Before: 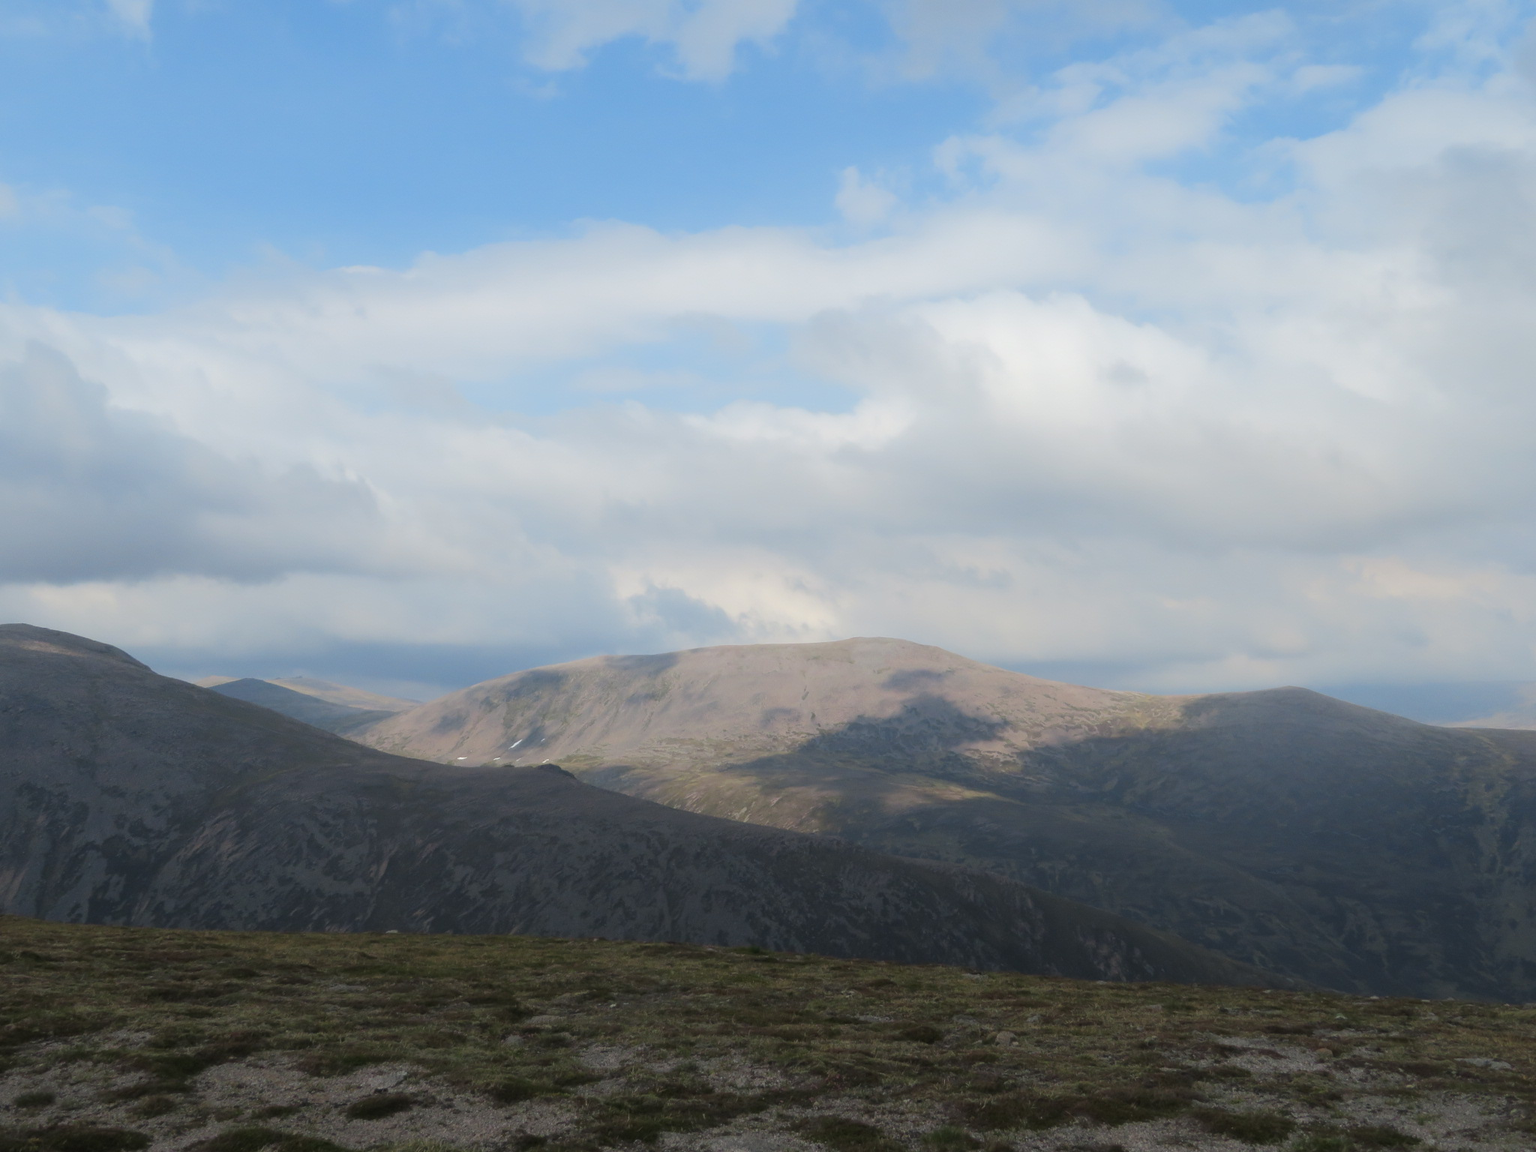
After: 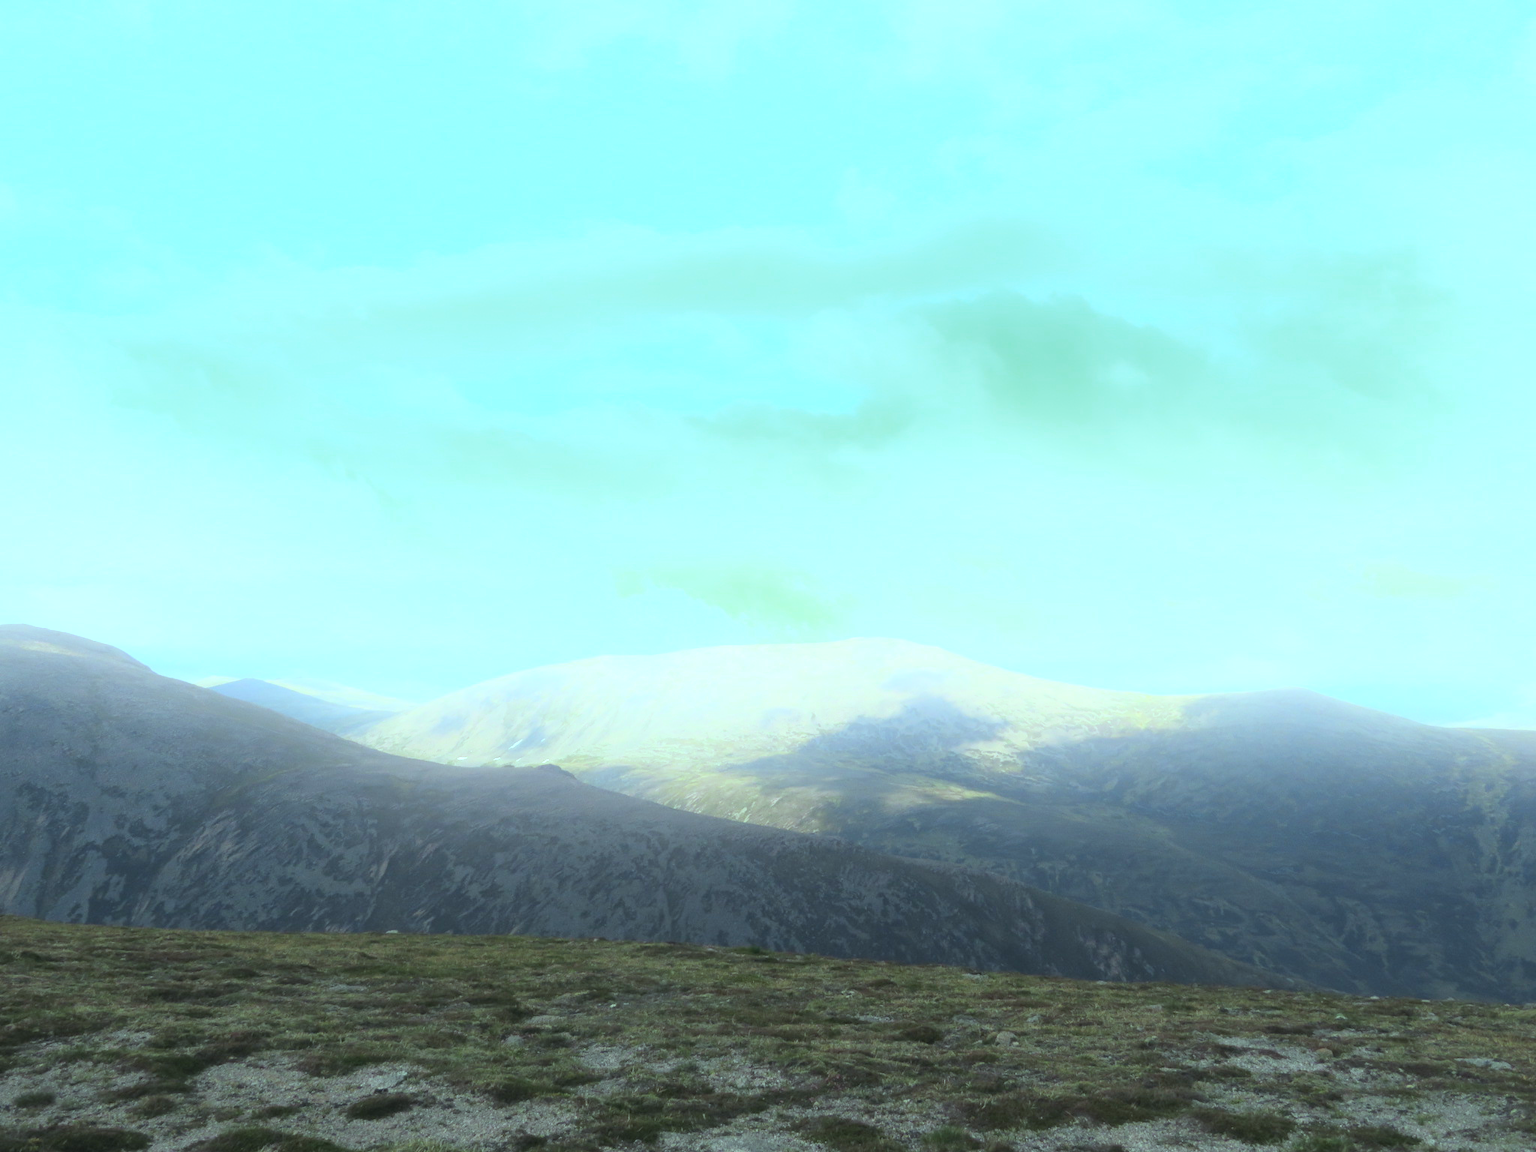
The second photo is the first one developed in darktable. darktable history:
color balance: mode lift, gamma, gain (sRGB), lift [0.997, 0.979, 1.021, 1.011], gamma [1, 1.084, 0.916, 0.998], gain [1, 0.87, 1.13, 1.101], contrast 4.55%, contrast fulcrum 38.24%, output saturation 104.09%
exposure: black level correction 0, exposure 1 EV, compensate exposure bias true, compensate highlight preservation false
bloom: on, module defaults
